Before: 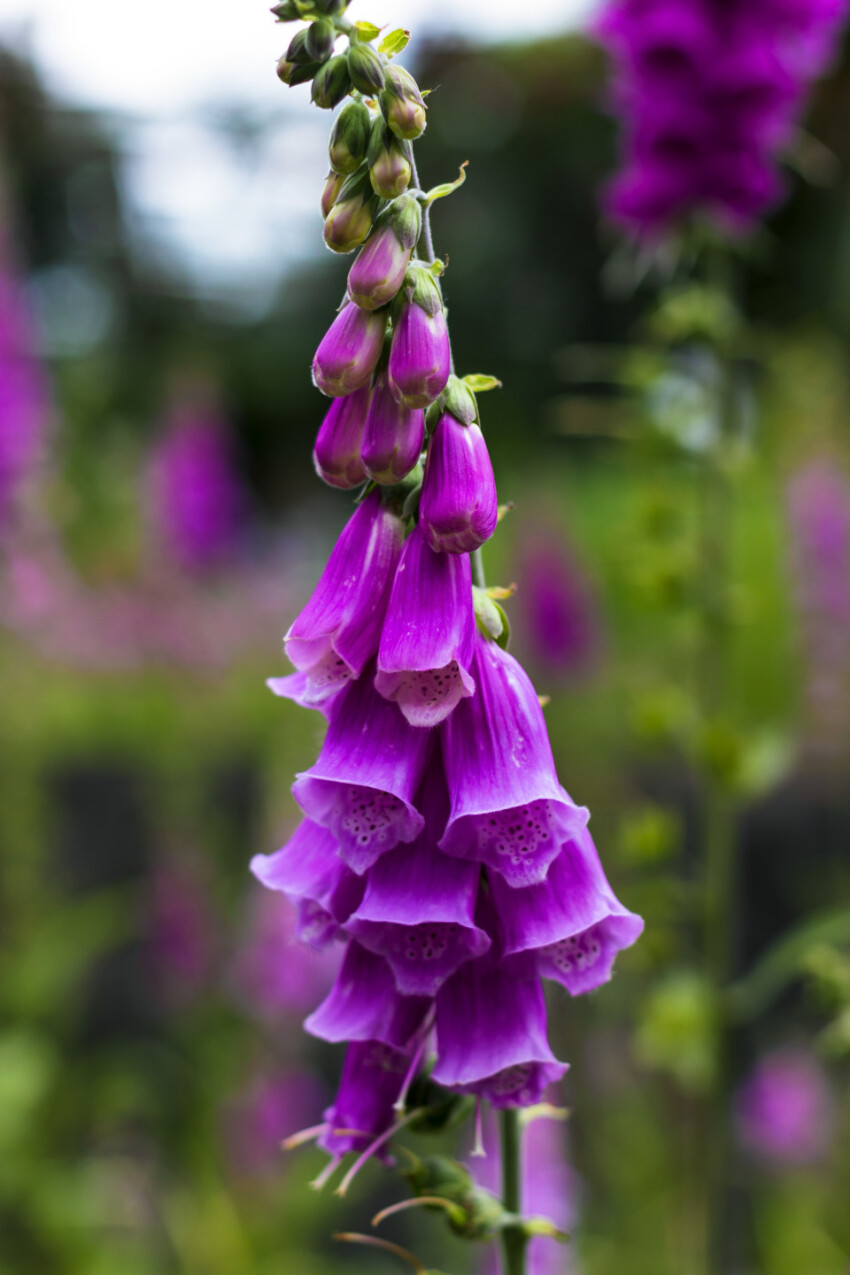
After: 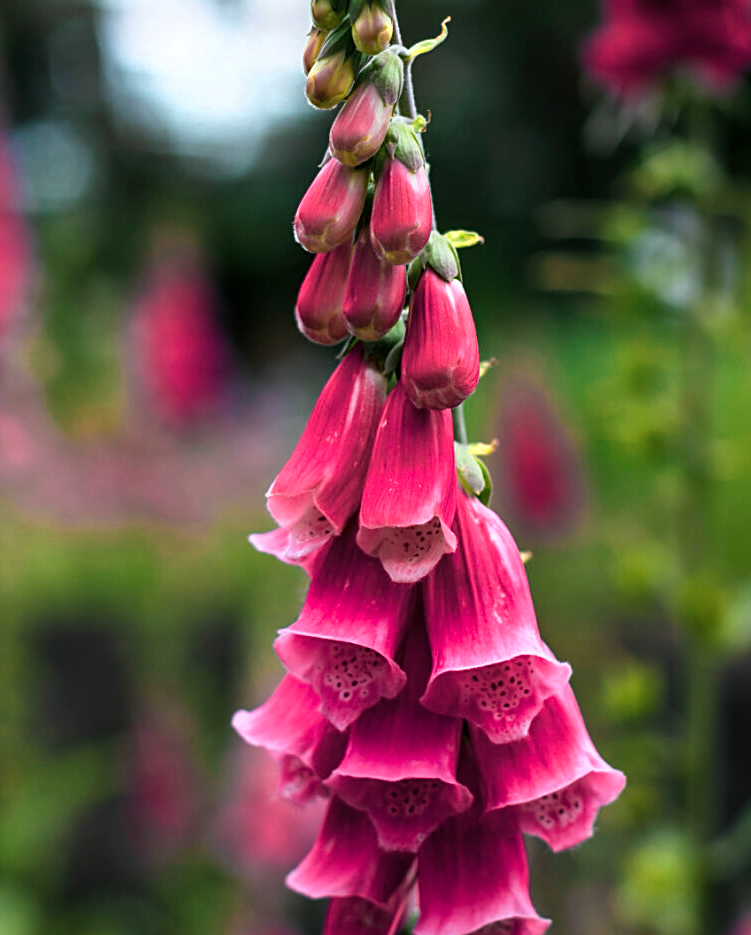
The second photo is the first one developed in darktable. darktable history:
crop and rotate: left 2.34%, top 11.314%, right 9.214%, bottom 15.342%
shadows and highlights: shadows -0.948, highlights 38.03
color zones: curves: ch0 [(0.018, 0.548) (0.197, 0.654) (0.425, 0.447) (0.605, 0.658) (0.732, 0.579)]; ch1 [(0.105, 0.531) (0.224, 0.531) (0.386, 0.39) (0.618, 0.456) (0.732, 0.456) (0.956, 0.421)]; ch2 [(0.039, 0.583) (0.215, 0.465) (0.399, 0.544) (0.465, 0.548) (0.614, 0.447) (0.724, 0.43) (0.882, 0.623) (0.956, 0.632)]
sharpen: on, module defaults
